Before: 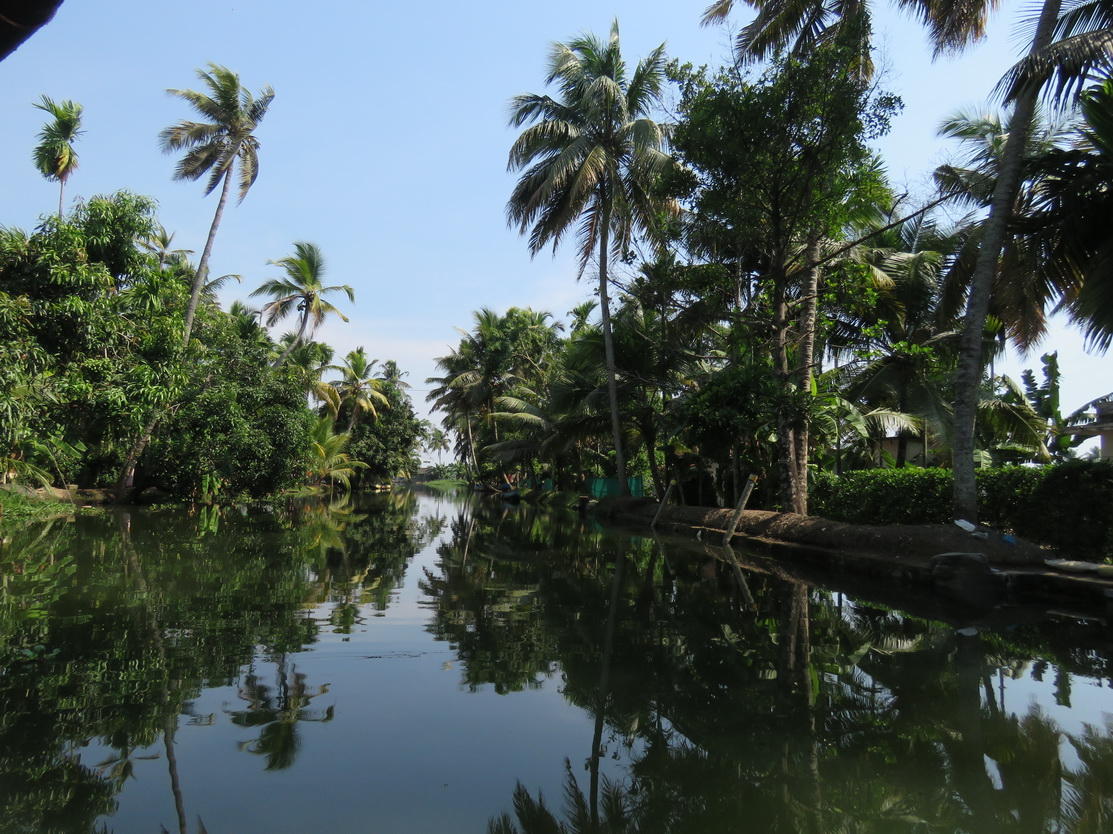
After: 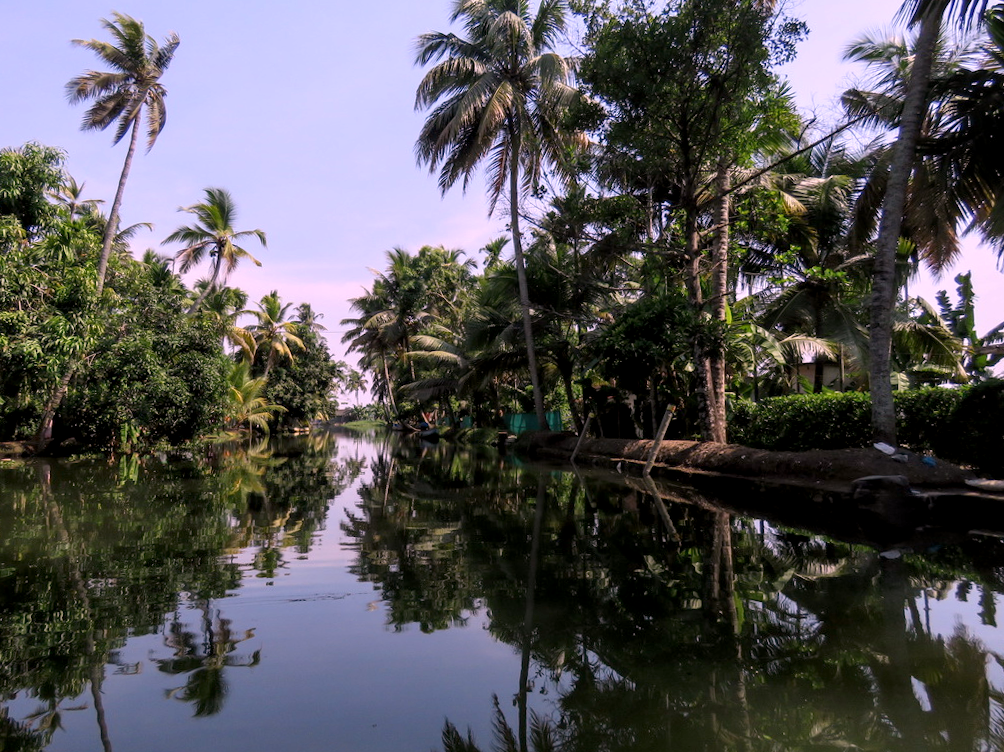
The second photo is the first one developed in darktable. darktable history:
exposure: black level correction 0.005, exposure 0.014 EV, compensate highlight preservation false
local contrast: on, module defaults
white balance: red 1.188, blue 1.11
crop and rotate: angle 1.96°, left 5.673%, top 5.673%
